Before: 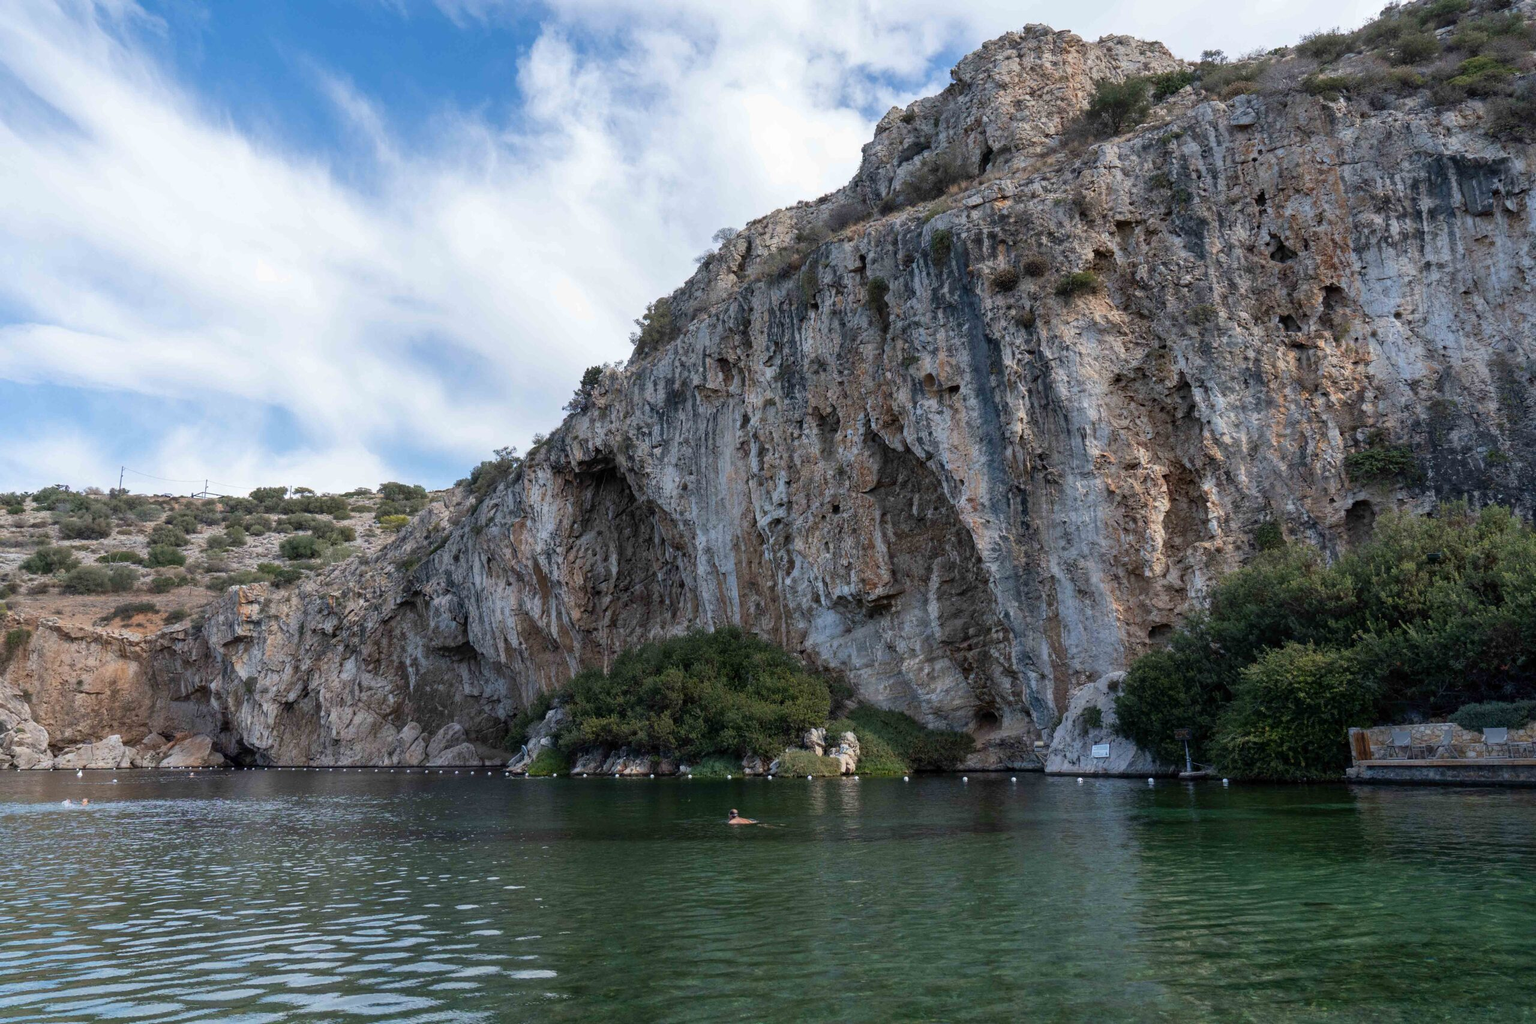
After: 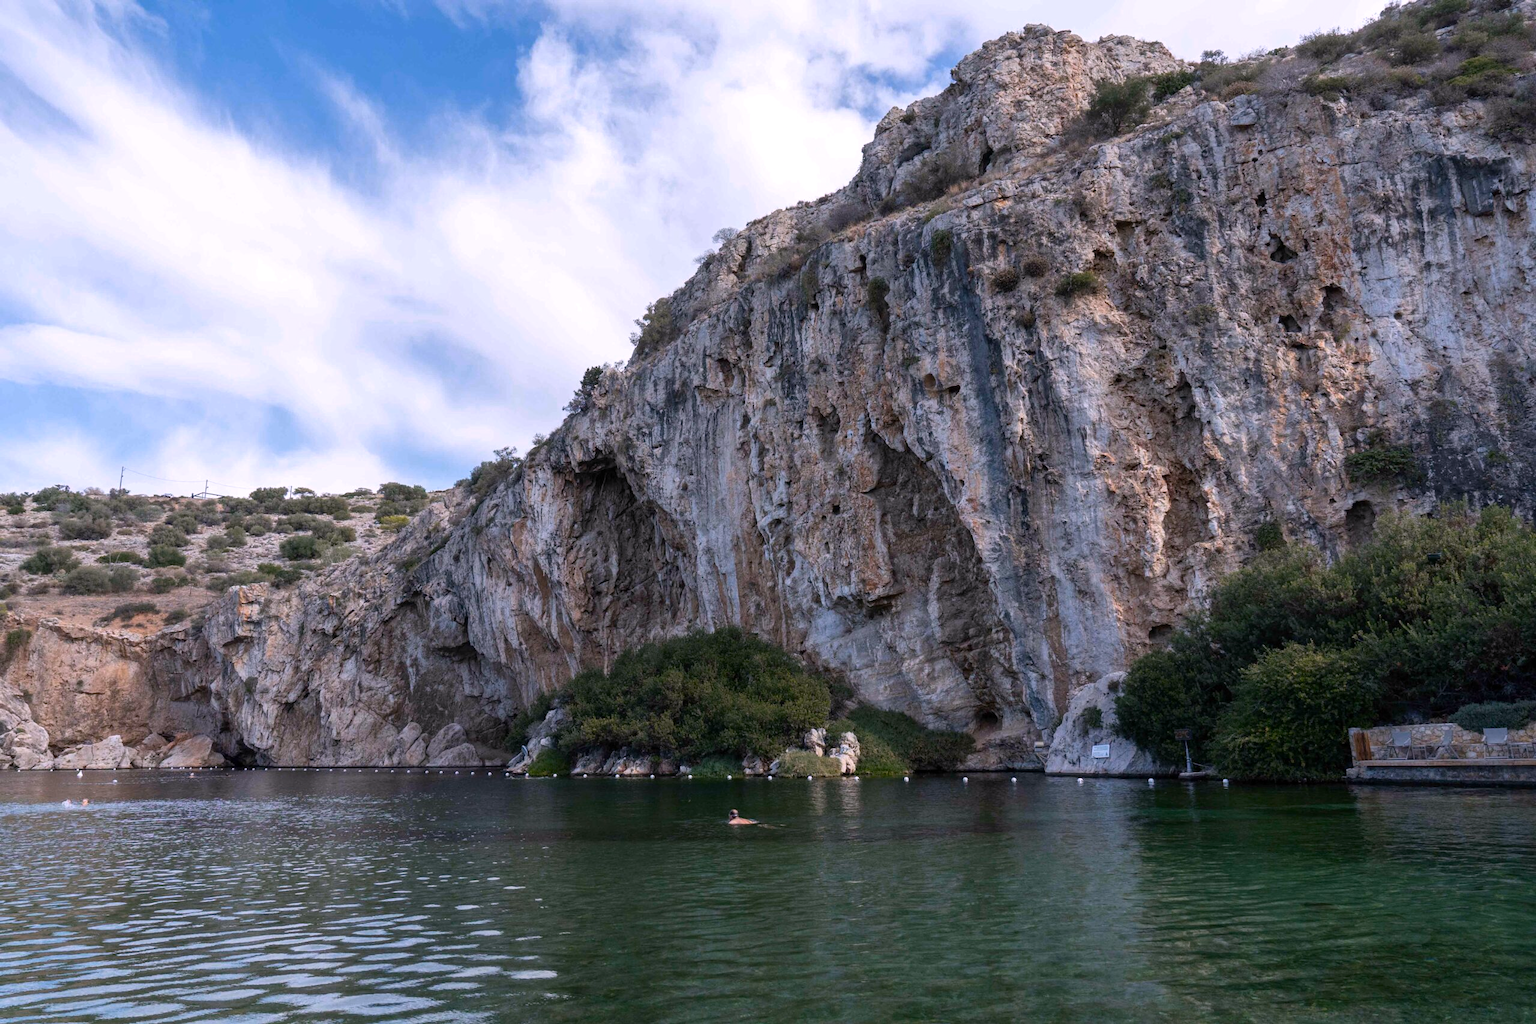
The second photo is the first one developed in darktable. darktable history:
color zones: curves: ch0 [(0.25, 0.5) (0.347, 0.092) (0.75, 0.5)]; ch1 [(0.25, 0.5) (0.33, 0.51) (0.75, 0.5)]
white balance: red 1.05, blue 1.072
tone equalizer: on, module defaults
